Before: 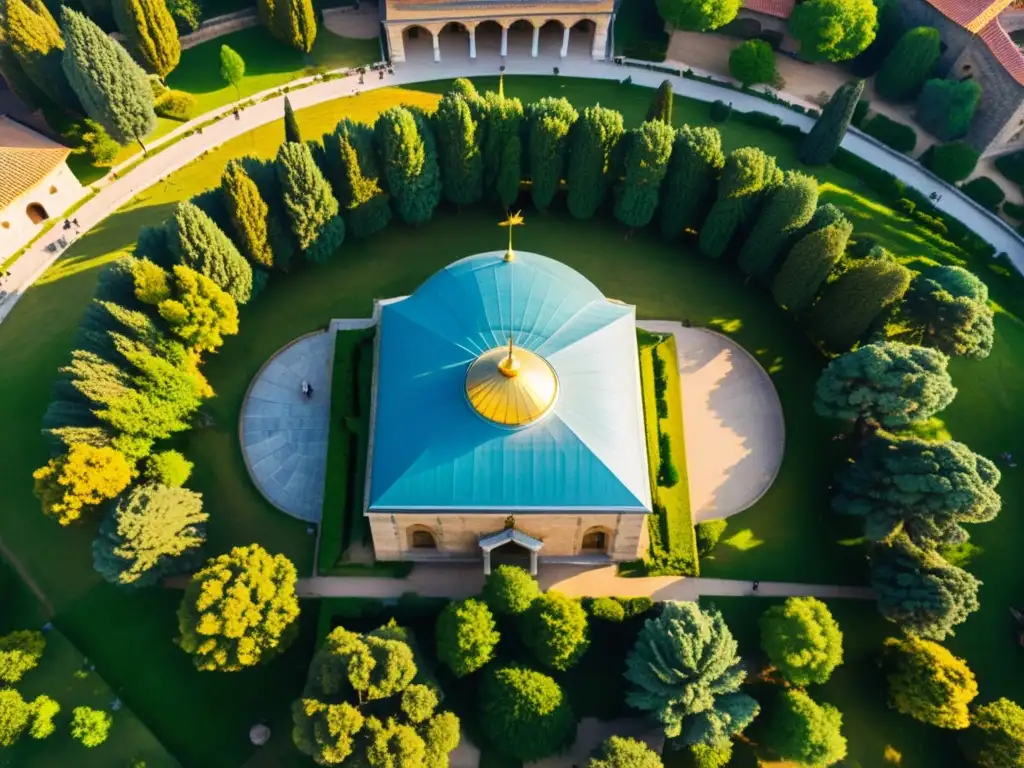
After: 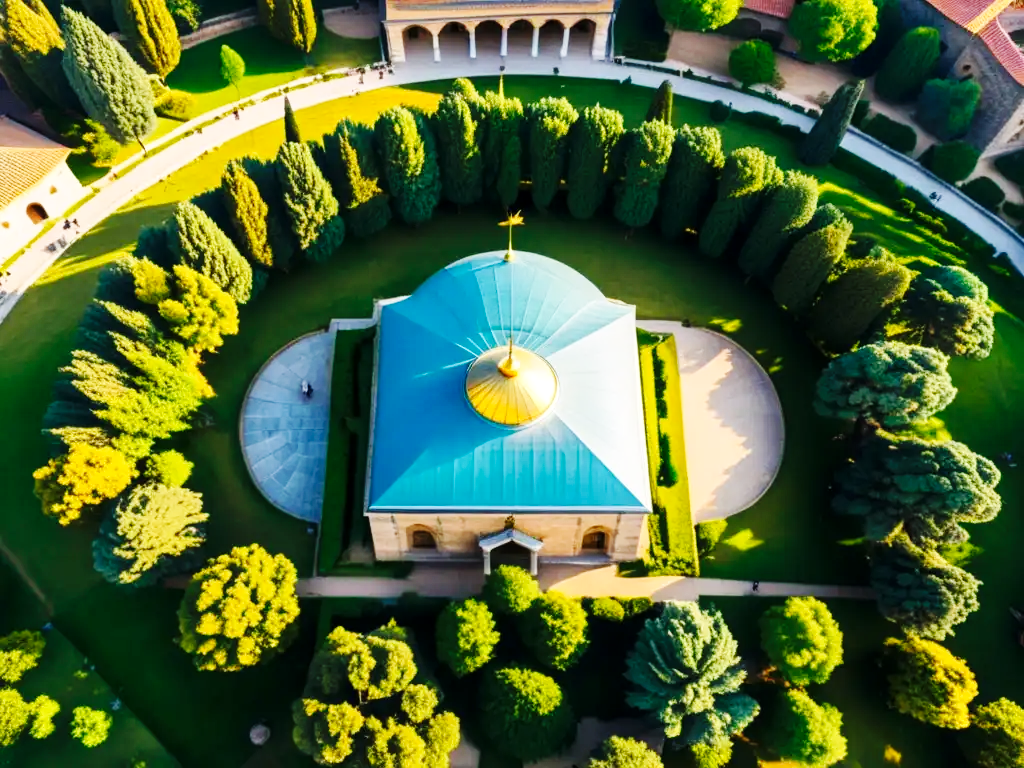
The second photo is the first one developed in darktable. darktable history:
base curve: curves: ch0 [(0, 0) (0.032, 0.025) (0.121, 0.166) (0.206, 0.329) (0.605, 0.79) (1, 1)], preserve colors none
local contrast: highlights 100%, shadows 100%, detail 120%, midtone range 0.2
